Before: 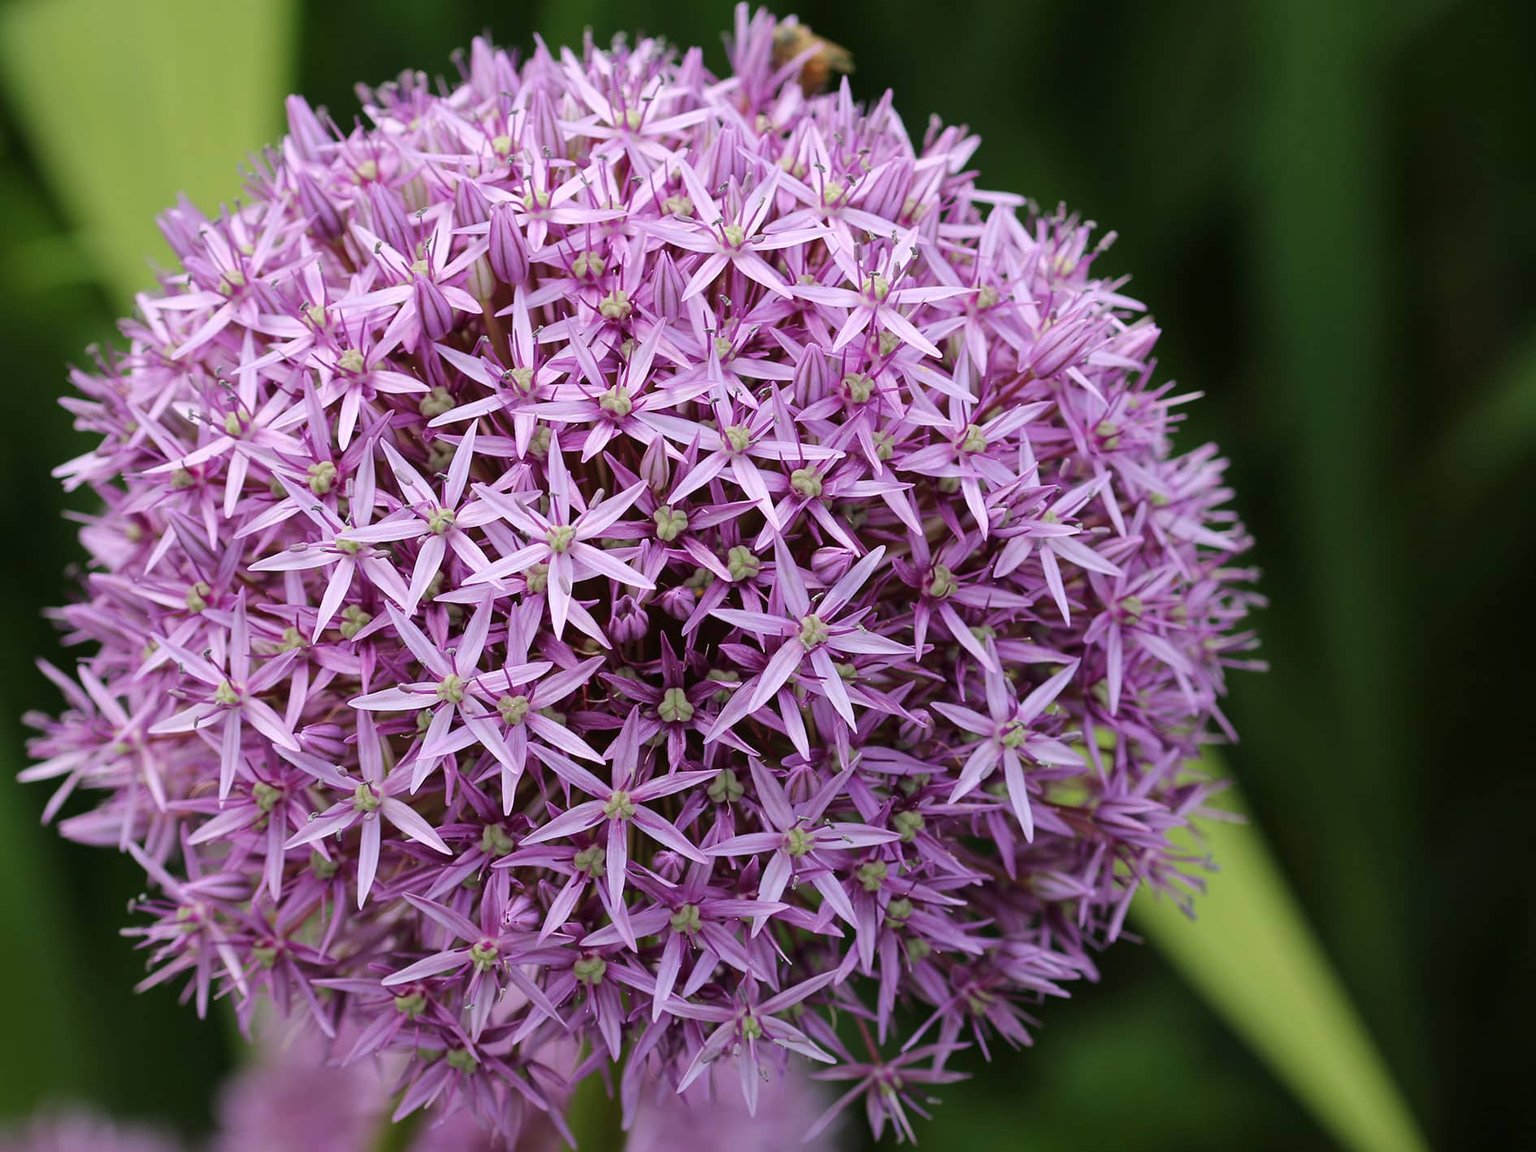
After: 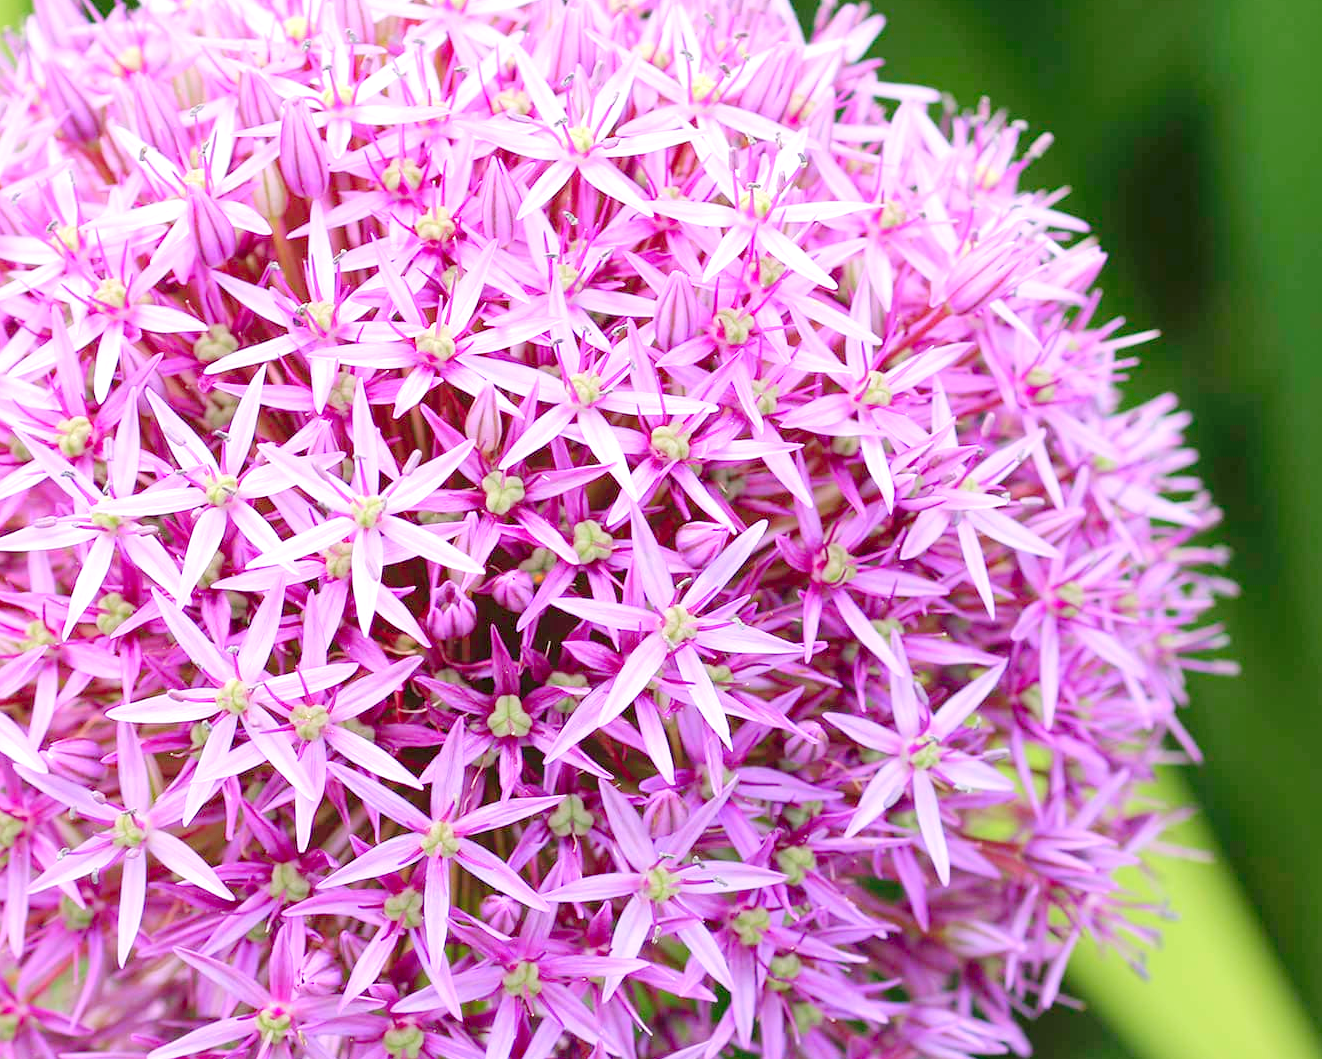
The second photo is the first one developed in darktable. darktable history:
levels: levels [0.008, 0.318, 0.836]
crop and rotate: left 17.046%, top 10.659%, right 12.989%, bottom 14.553%
tone equalizer: on, module defaults
